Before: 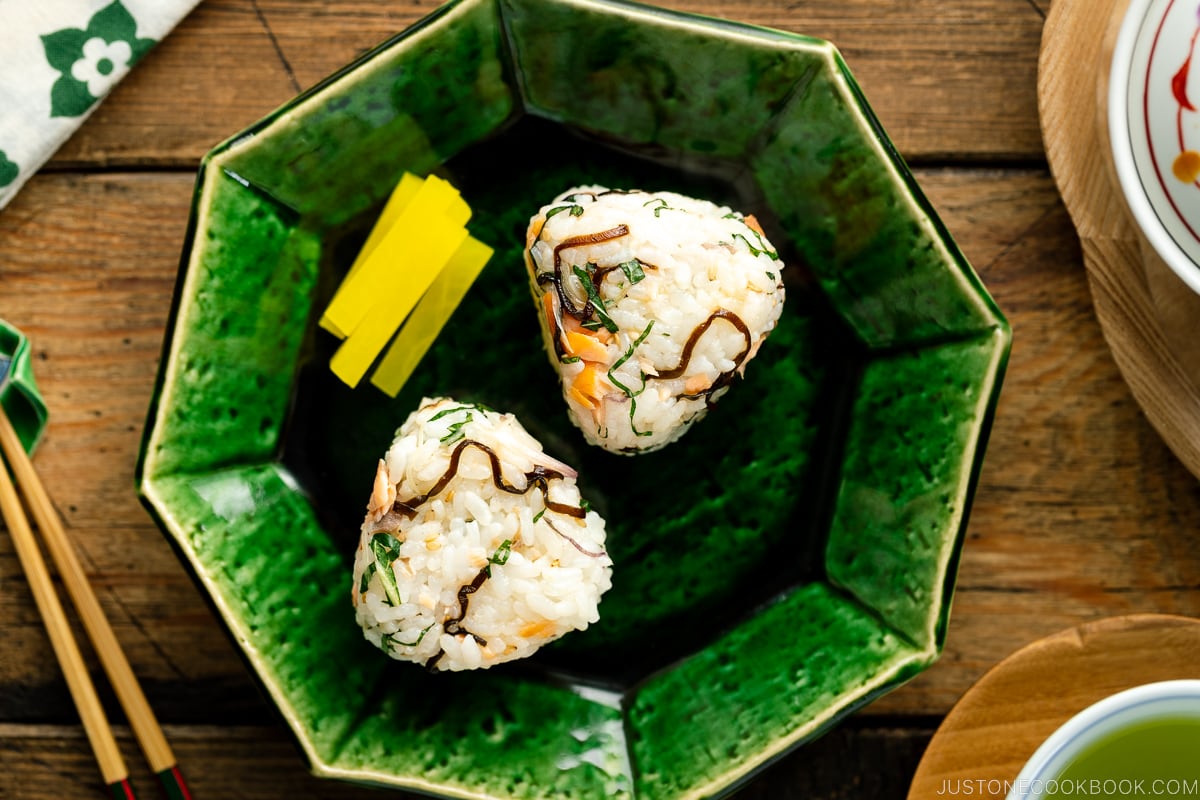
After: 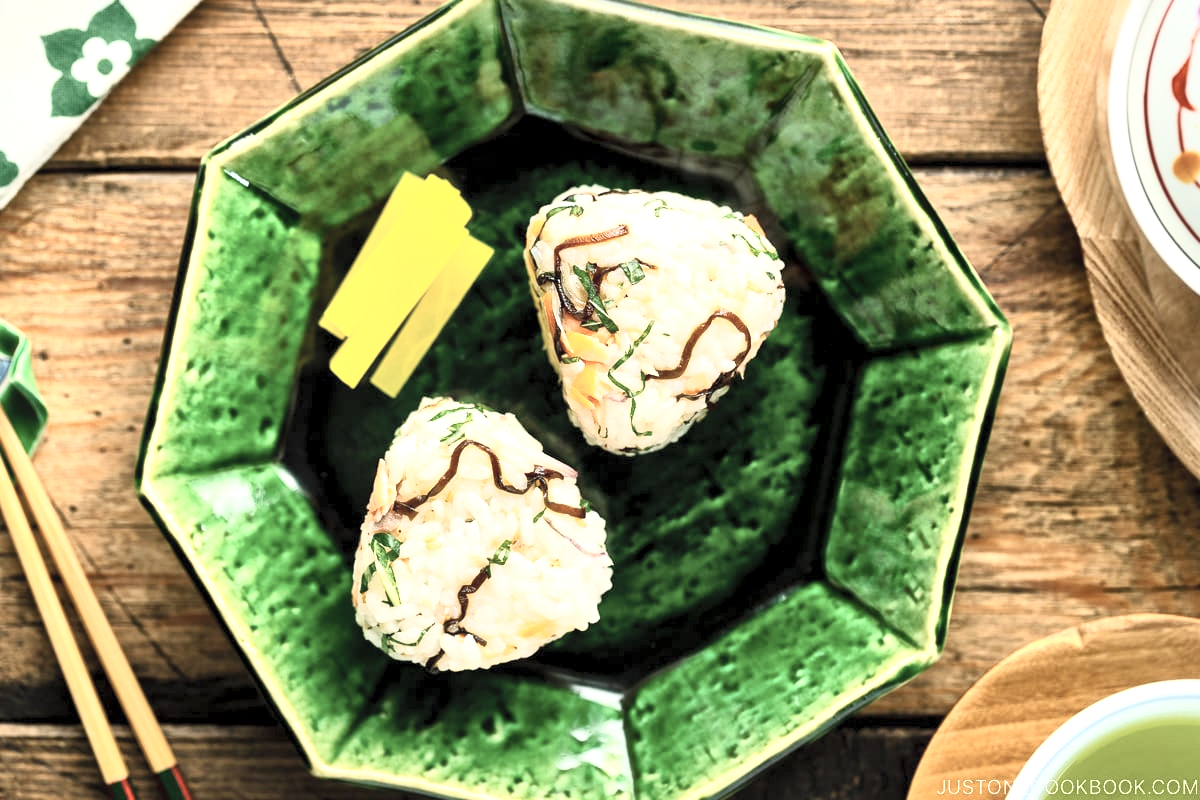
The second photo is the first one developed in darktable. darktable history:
tone equalizer: -8 EV 0.992 EV, -7 EV 0.978 EV, -6 EV 1.01 EV, -5 EV 0.989 EV, -4 EV 1.03 EV, -3 EV 0.75 EV, -2 EV 0.52 EV, -1 EV 0.227 EV
contrast brightness saturation: contrast 0.431, brightness 0.557, saturation -0.203
local contrast: mode bilateral grid, contrast 20, coarseness 49, detail 161%, midtone range 0.2
